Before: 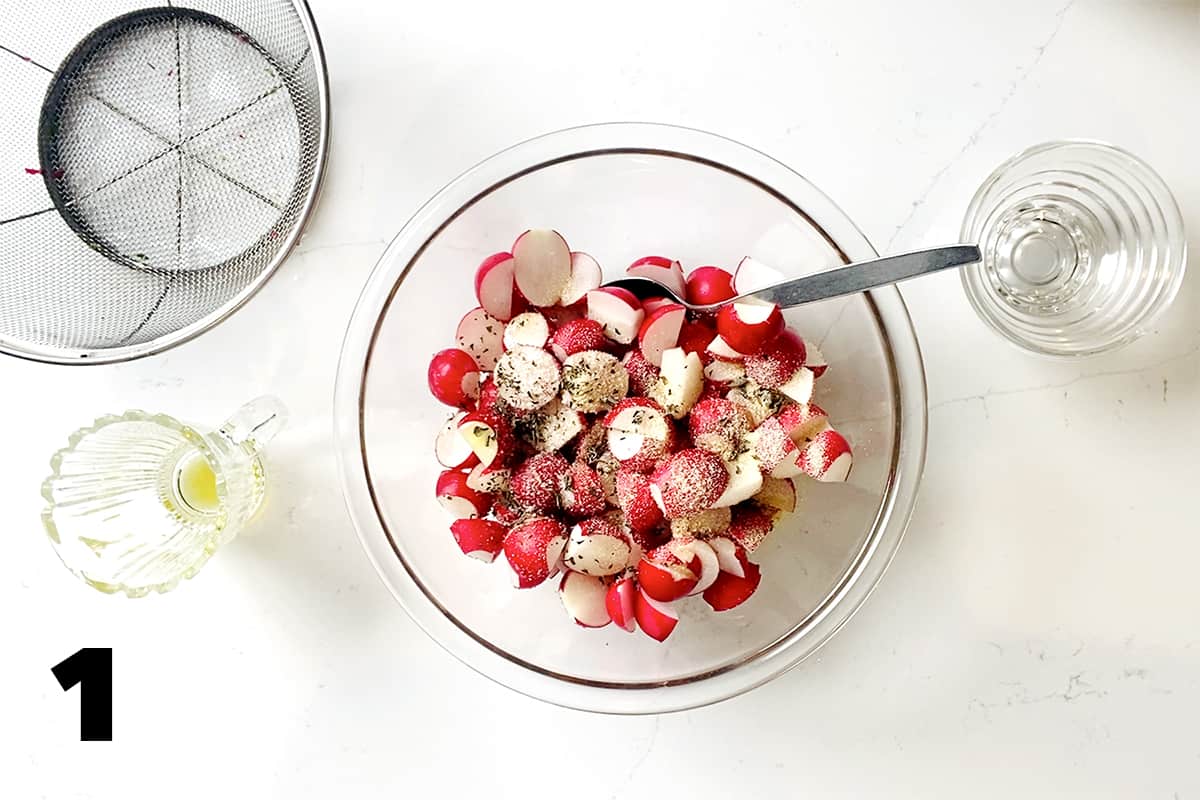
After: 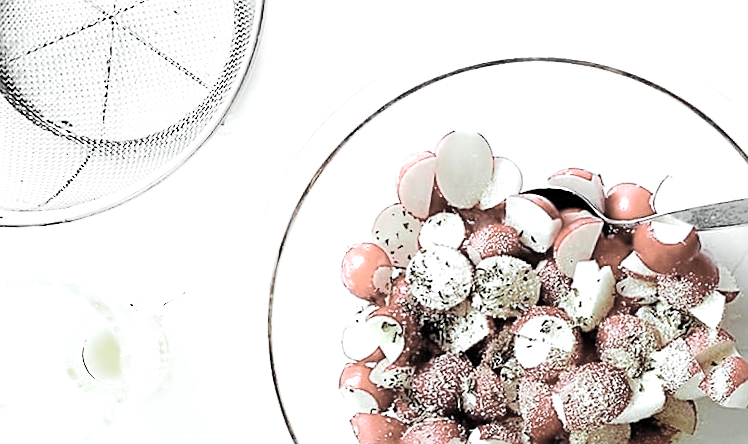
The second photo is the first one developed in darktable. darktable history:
color balance rgb: shadows lift › chroma 7.23%, shadows lift › hue 246.48°, highlights gain › chroma 5.38%, highlights gain › hue 196.93°, white fulcrum 1 EV
color zones: curves: ch0 [(0, 0.613) (0.01, 0.613) (0.245, 0.448) (0.498, 0.529) (0.642, 0.665) (0.879, 0.777) (0.99, 0.613)]; ch1 [(0, 0.035) (0.121, 0.189) (0.259, 0.197) (0.415, 0.061) (0.589, 0.022) (0.732, 0.022) (0.857, 0.026) (0.991, 0.053)]
crop and rotate: angle -4.99°, left 2.122%, top 6.945%, right 27.566%, bottom 30.519%
sharpen: on, module defaults
shadows and highlights: shadows -24.28, highlights 49.77, soften with gaussian
exposure: exposure 0.2 EV, compensate highlight preservation false
